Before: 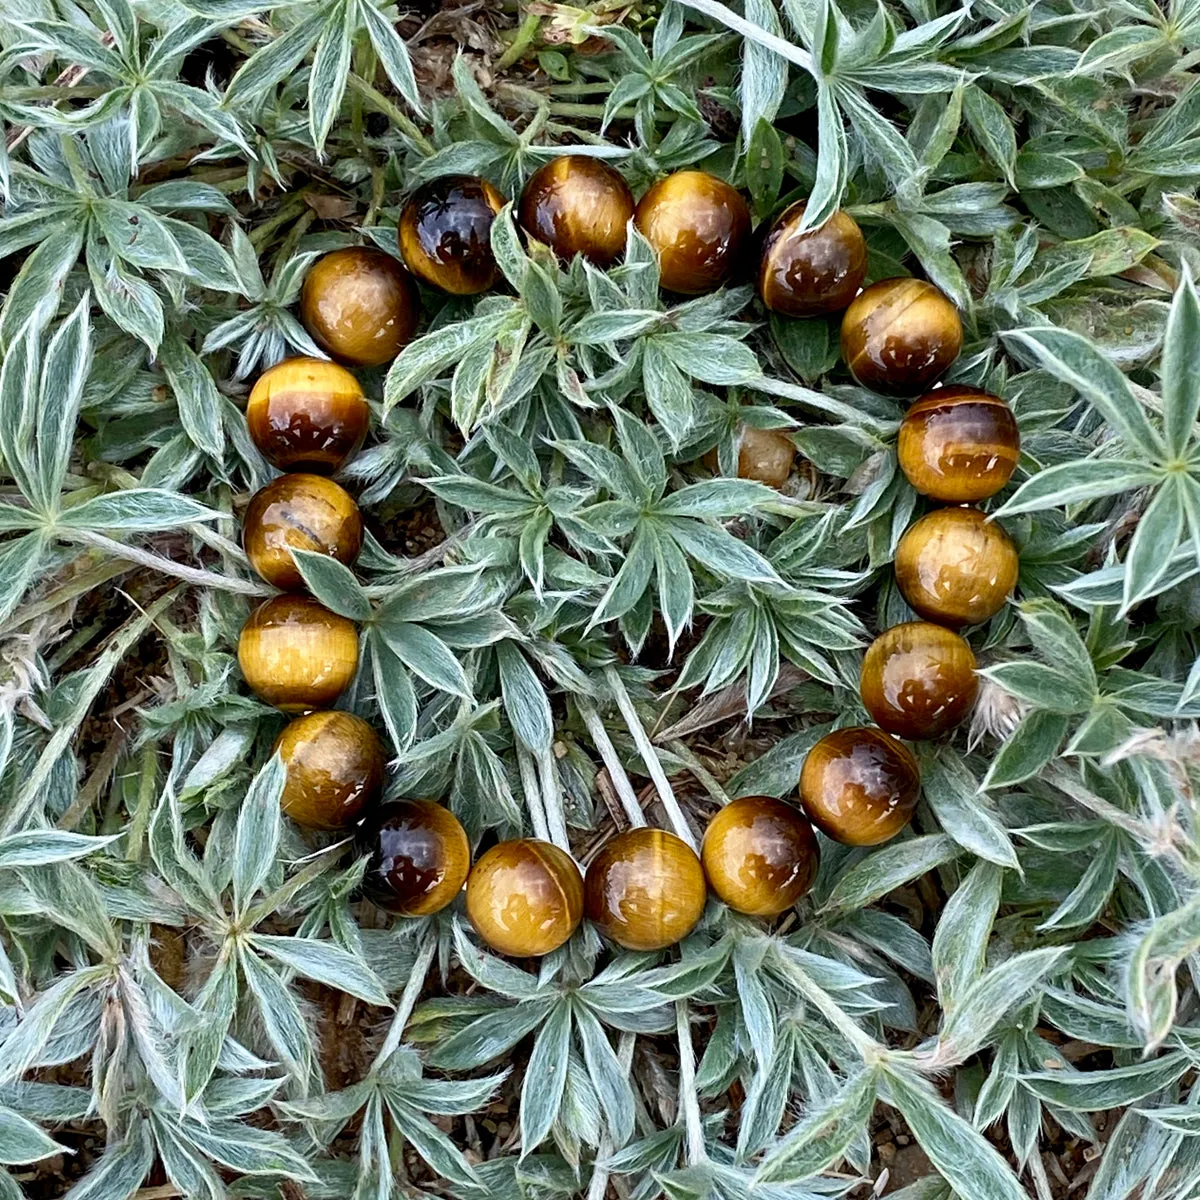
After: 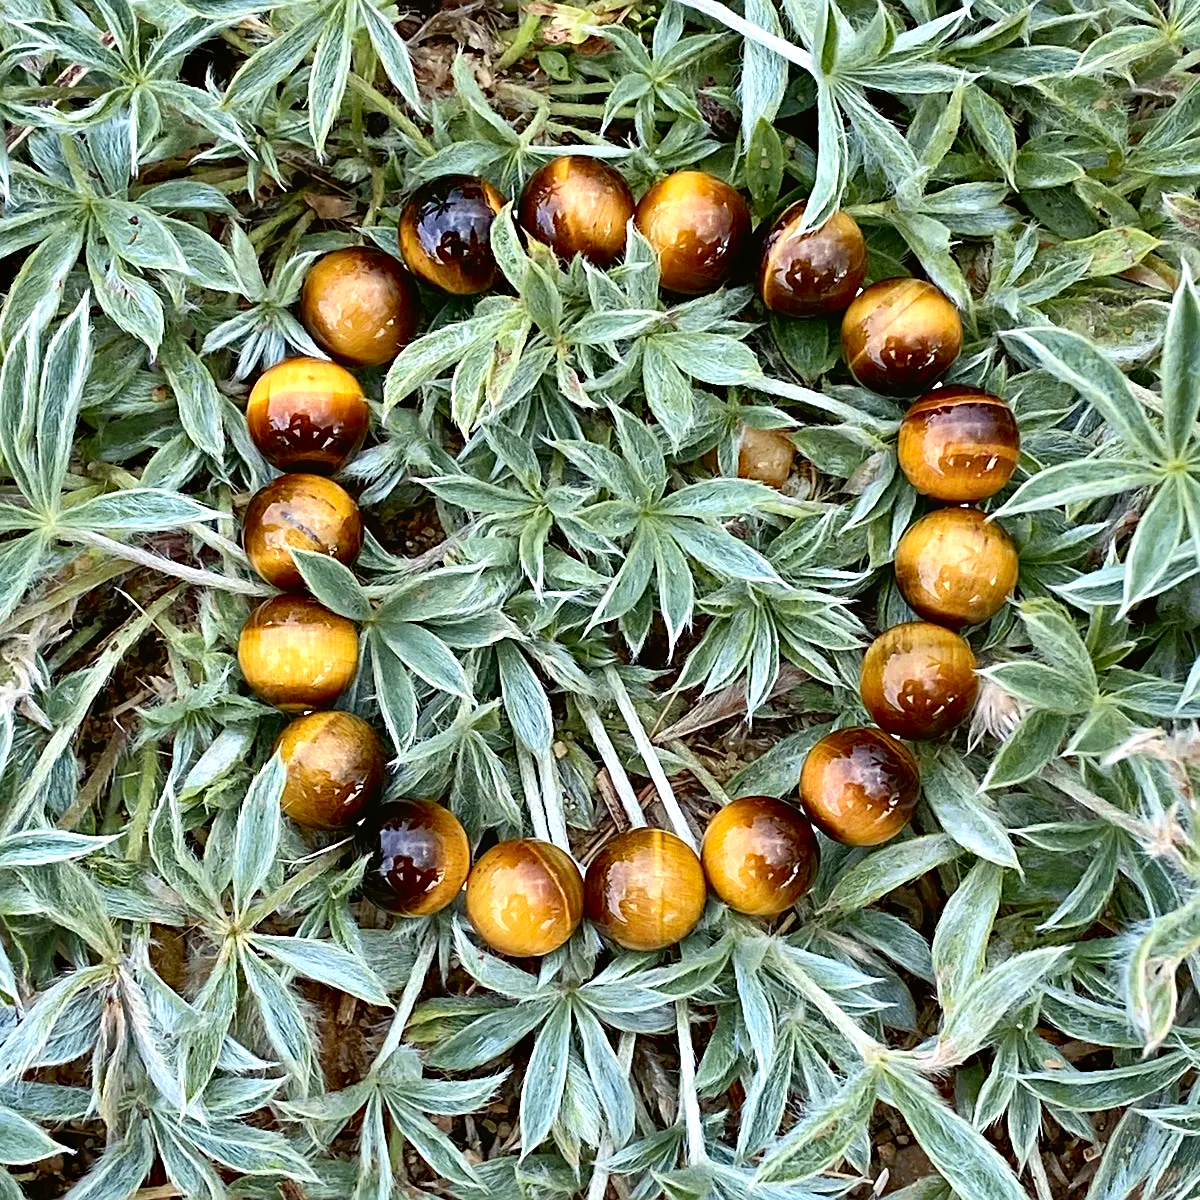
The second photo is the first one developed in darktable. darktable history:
exposure: black level correction 0, exposure 0.3 EV, compensate highlight preservation false
haze removal: compatibility mode true, adaptive false
tone curve: curves: ch0 [(0, 0.01) (0.052, 0.045) (0.136, 0.133) (0.29, 0.332) (0.453, 0.531) (0.676, 0.751) (0.89, 0.919) (1, 1)]; ch1 [(0, 0) (0.094, 0.081) (0.285, 0.299) (0.385, 0.403) (0.446, 0.443) (0.502, 0.5) (0.544, 0.552) (0.589, 0.612) (0.722, 0.728) (1, 1)]; ch2 [(0, 0) (0.257, 0.217) (0.43, 0.421) (0.498, 0.507) (0.531, 0.544) (0.56, 0.579) (0.625, 0.642) (1, 1)], color space Lab, independent channels, preserve colors none
sharpen: on, module defaults
shadows and highlights: shadows 20.91, highlights -82.73, soften with gaussian
contrast equalizer: octaves 7, y [[0.502, 0.505, 0.512, 0.529, 0.564, 0.588], [0.5 ×6], [0.502, 0.505, 0.512, 0.529, 0.564, 0.588], [0, 0.001, 0.001, 0.004, 0.008, 0.011], [0, 0.001, 0.001, 0.004, 0.008, 0.011]], mix -1
